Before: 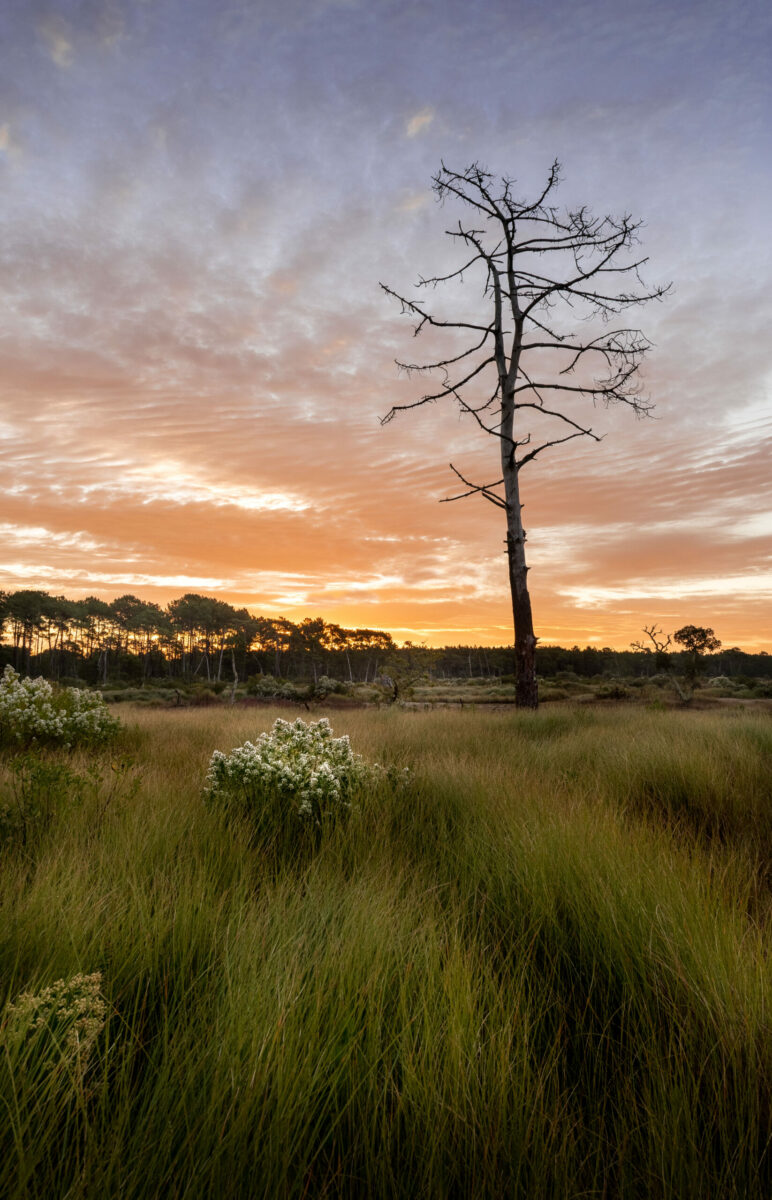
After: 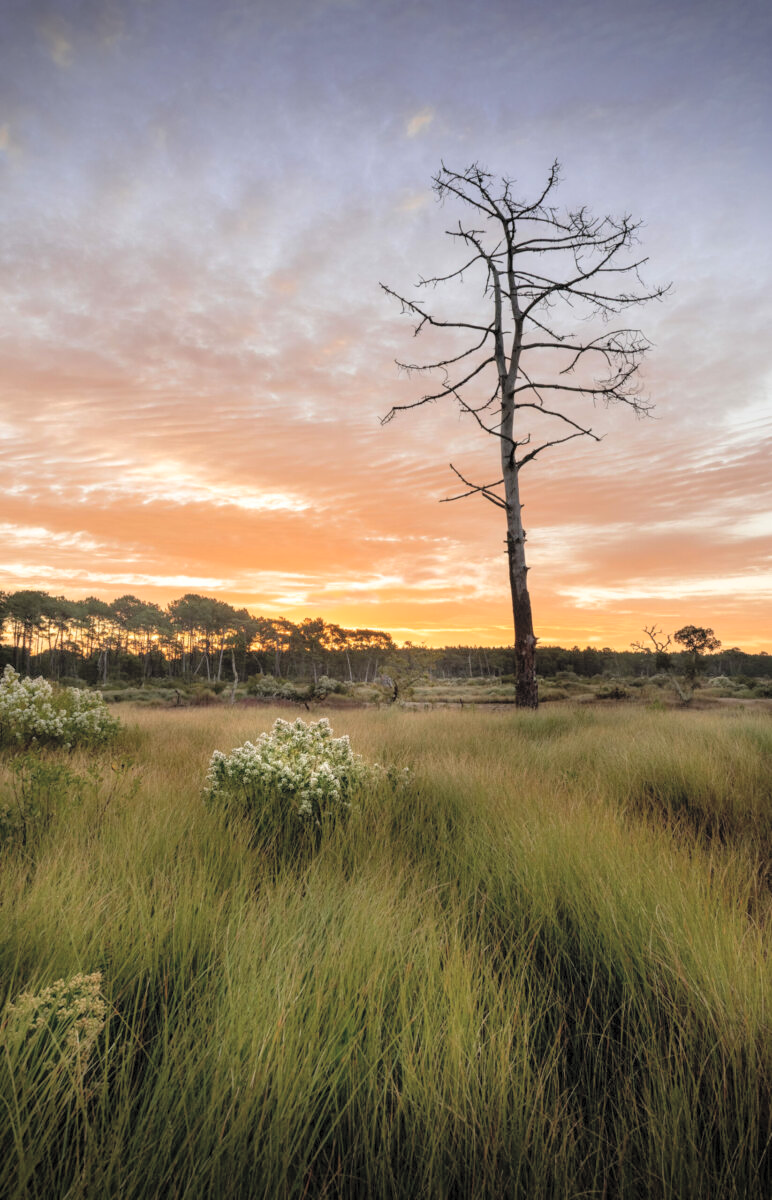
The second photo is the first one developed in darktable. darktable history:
shadows and highlights: shadows 37.56, highlights -28.05, soften with gaussian
vignetting: fall-off start 88.56%, fall-off radius 44.16%, saturation -0.034, width/height ratio 1.162, unbound false
contrast brightness saturation: brightness 0.282
